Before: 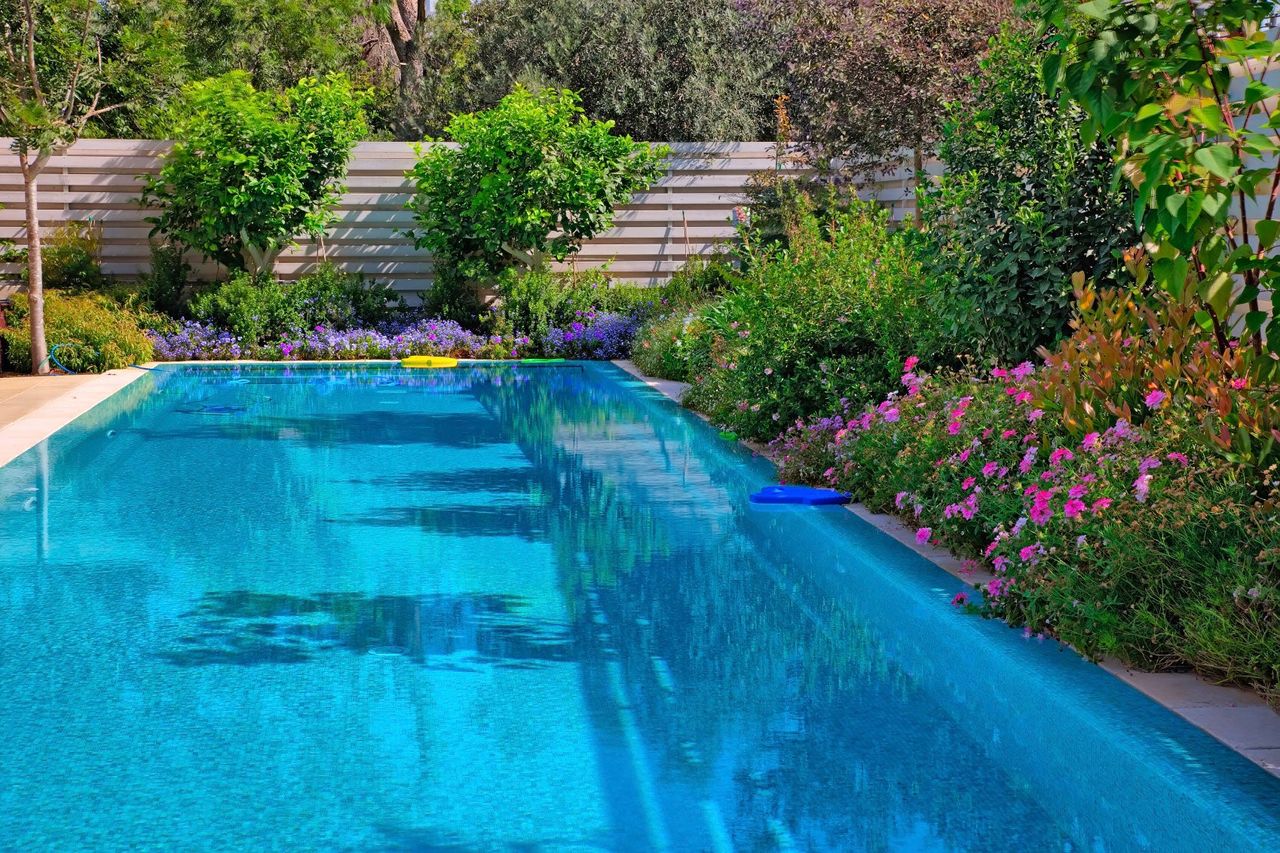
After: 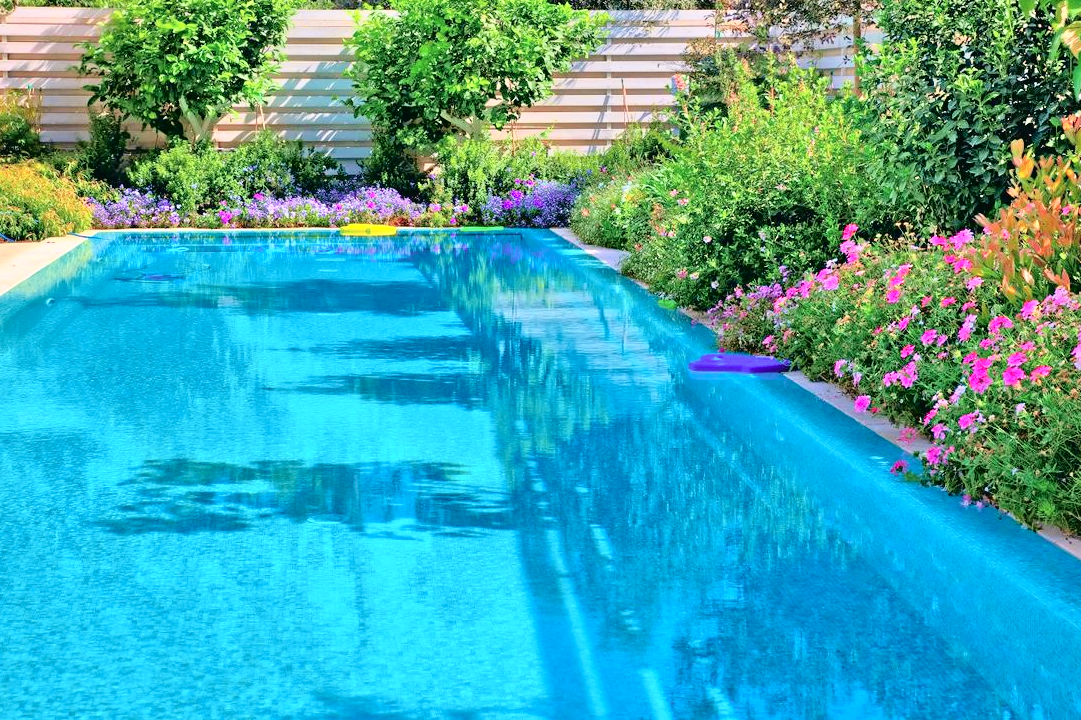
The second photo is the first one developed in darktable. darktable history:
tone equalizer: -7 EV 0.15 EV, -6 EV 0.6 EV, -5 EV 1.15 EV, -4 EV 1.33 EV, -3 EV 1.15 EV, -2 EV 0.6 EV, -1 EV 0.15 EV, mask exposure compensation -0.5 EV
color balance: mode lift, gamma, gain (sRGB), lift [1, 1, 1.022, 1.026]
tone curve: curves: ch0 [(0, 0.024) (0.049, 0.038) (0.176, 0.162) (0.311, 0.337) (0.416, 0.471) (0.565, 0.658) (0.817, 0.911) (1, 1)]; ch1 [(0, 0) (0.351, 0.347) (0.446, 0.42) (0.481, 0.463) (0.504, 0.504) (0.522, 0.521) (0.546, 0.563) (0.622, 0.664) (0.728, 0.786) (1, 1)]; ch2 [(0, 0) (0.327, 0.324) (0.427, 0.413) (0.458, 0.444) (0.502, 0.504) (0.526, 0.539) (0.547, 0.581) (0.601, 0.61) (0.76, 0.765) (1, 1)], color space Lab, independent channels, preserve colors none
crop and rotate: left 4.842%, top 15.51%, right 10.668%
